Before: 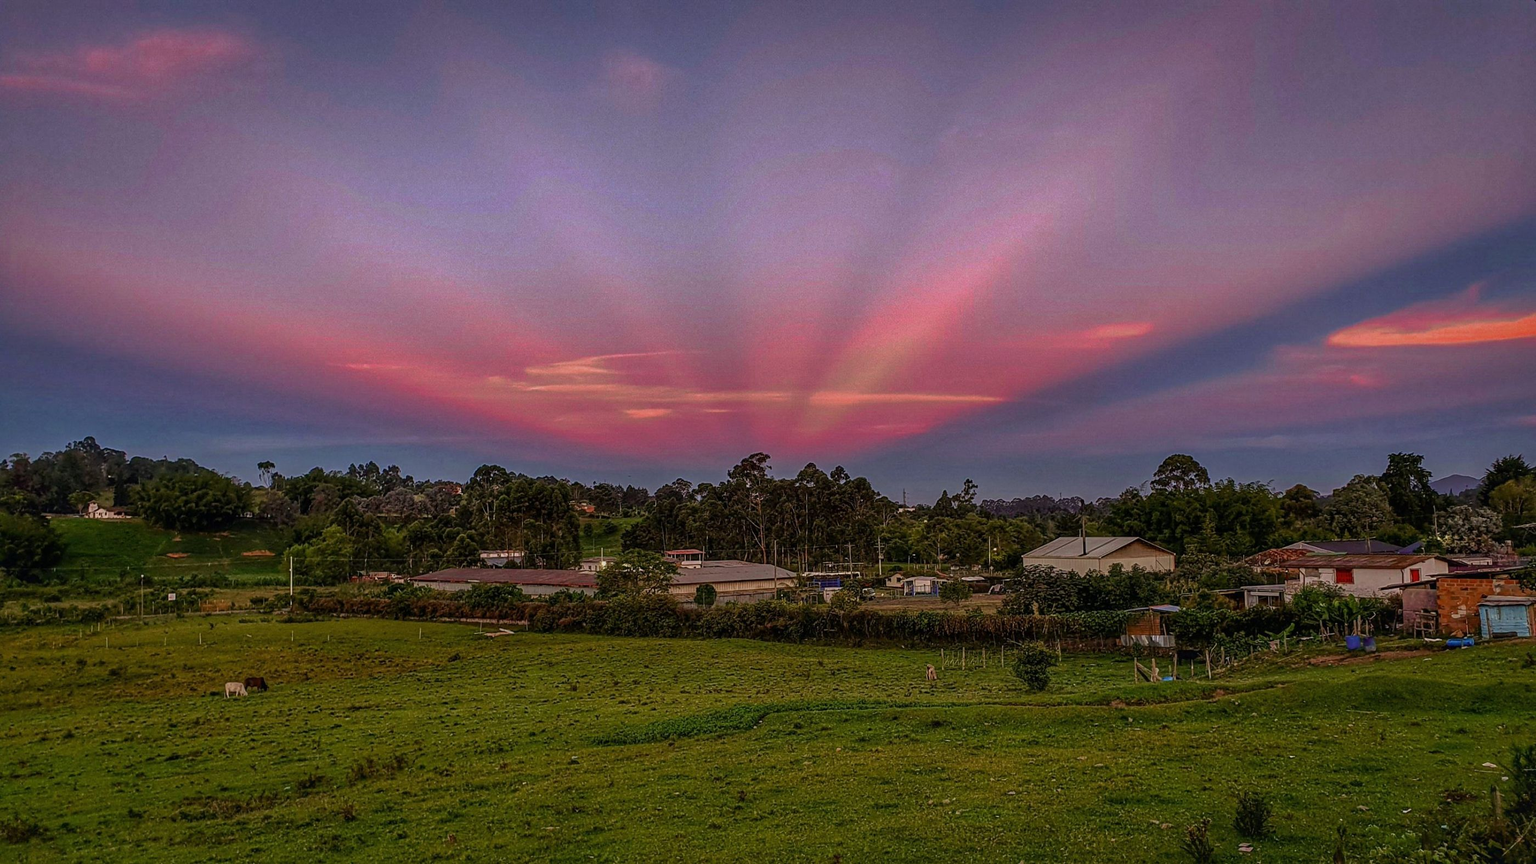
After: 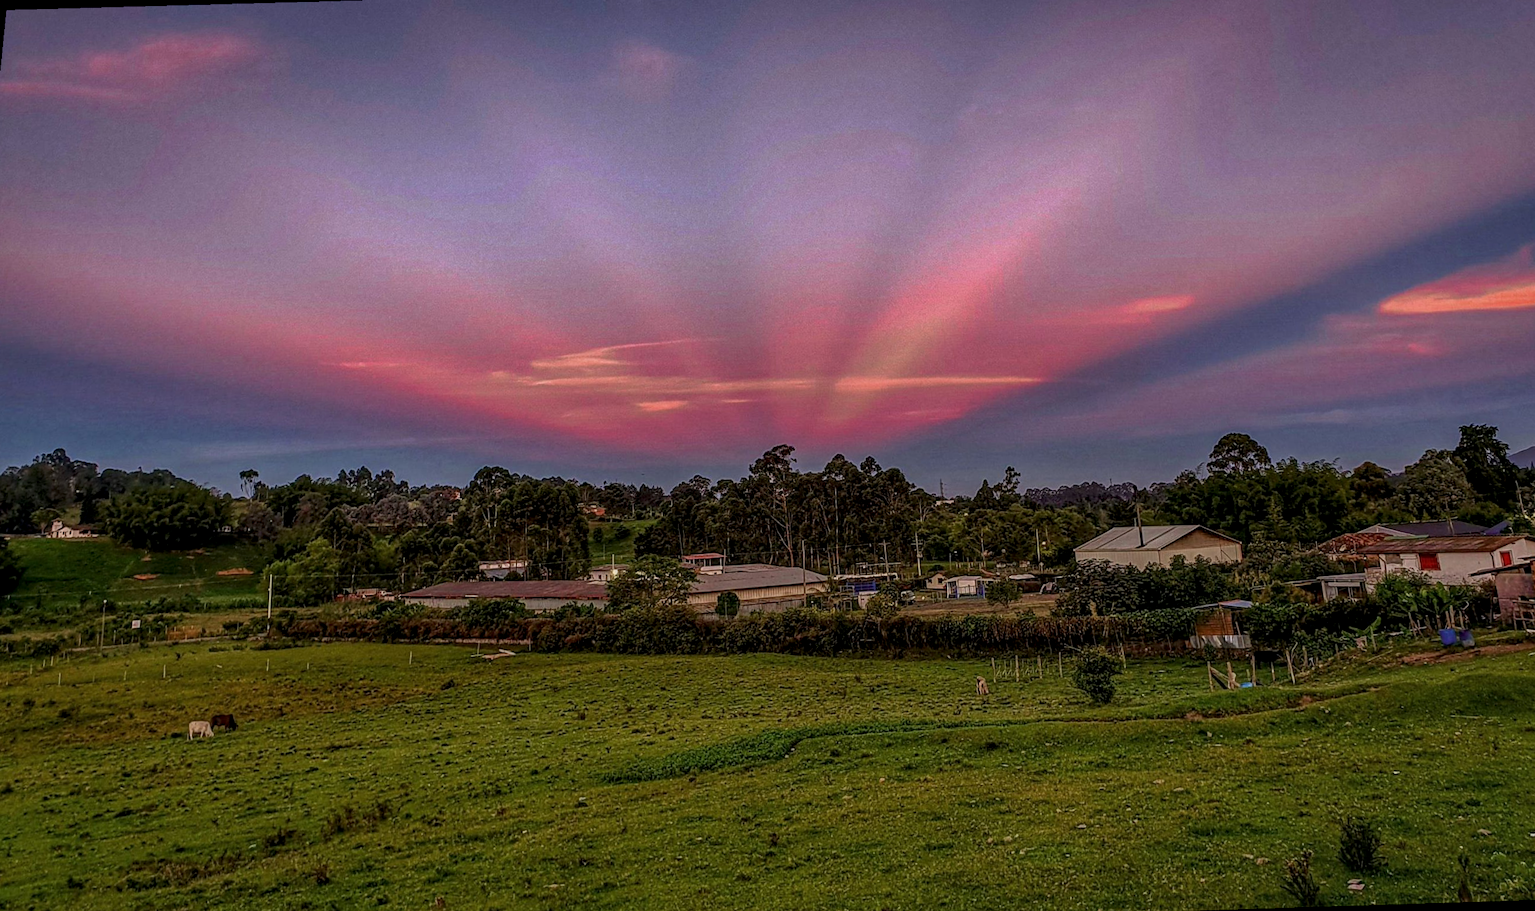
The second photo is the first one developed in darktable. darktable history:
local contrast: on, module defaults
rotate and perspective: rotation -1.68°, lens shift (vertical) -0.146, crop left 0.049, crop right 0.912, crop top 0.032, crop bottom 0.96
